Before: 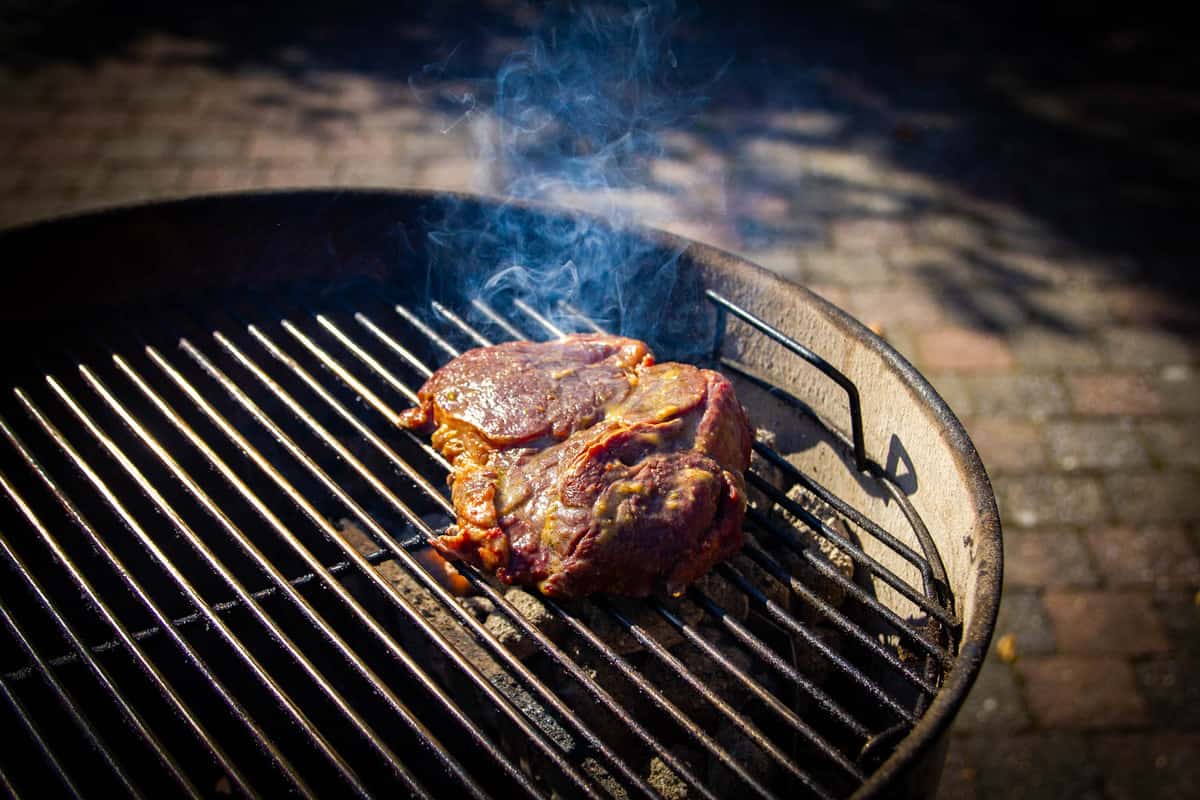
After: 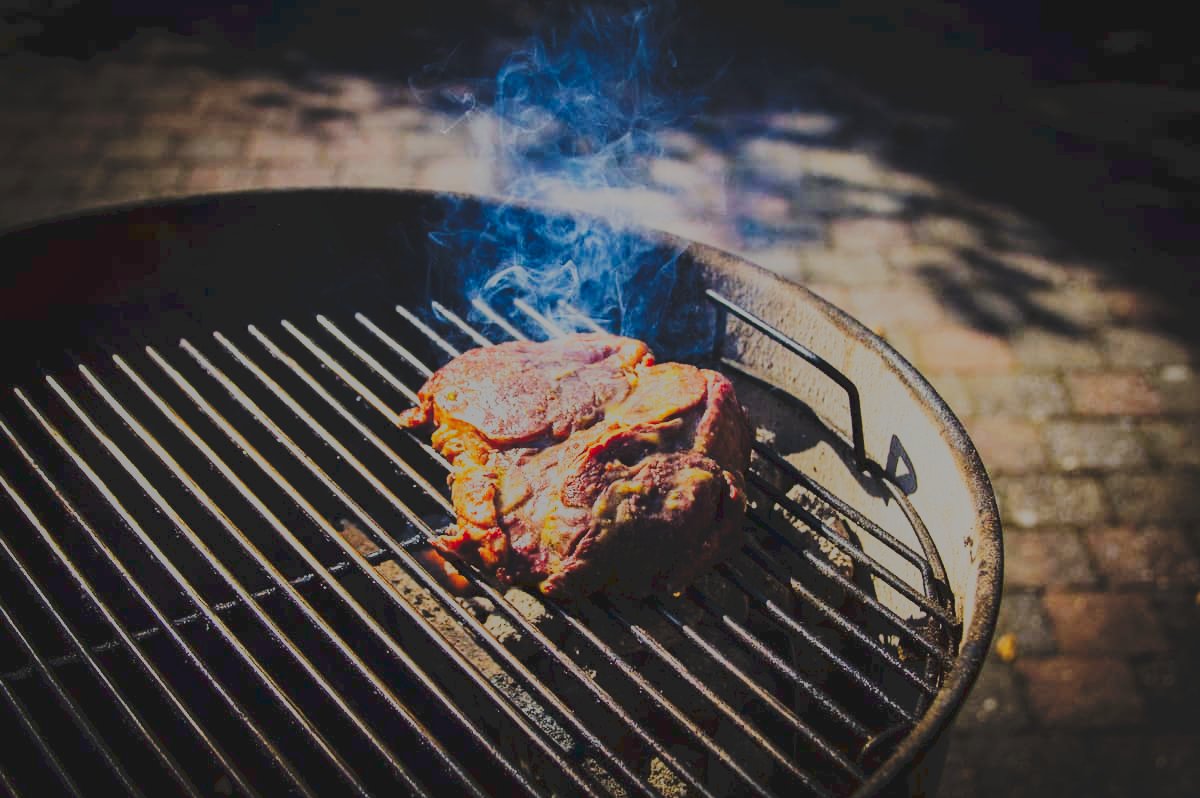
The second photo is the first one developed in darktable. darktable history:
tone curve: curves: ch0 [(0, 0) (0.003, 0.118) (0.011, 0.118) (0.025, 0.122) (0.044, 0.131) (0.069, 0.142) (0.1, 0.155) (0.136, 0.168) (0.177, 0.183) (0.224, 0.216) (0.277, 0.265) (0.335, 0.337) (0.399, 0.415) (0.468, 0.506) (0.543, 0.586) (0.623, 0.665) (0.709, 0.716) (0.801, 0.737) (0.898, 0.744) (1, 1)], preserve colors none
filmic rgb: black relative exposure -7.65 EV, white relative exposure 4.56 EV, hardness 3.61
crop: top 0.05%, bottom 0.098%
shadows and highlights: shadows 25, highlights -70
